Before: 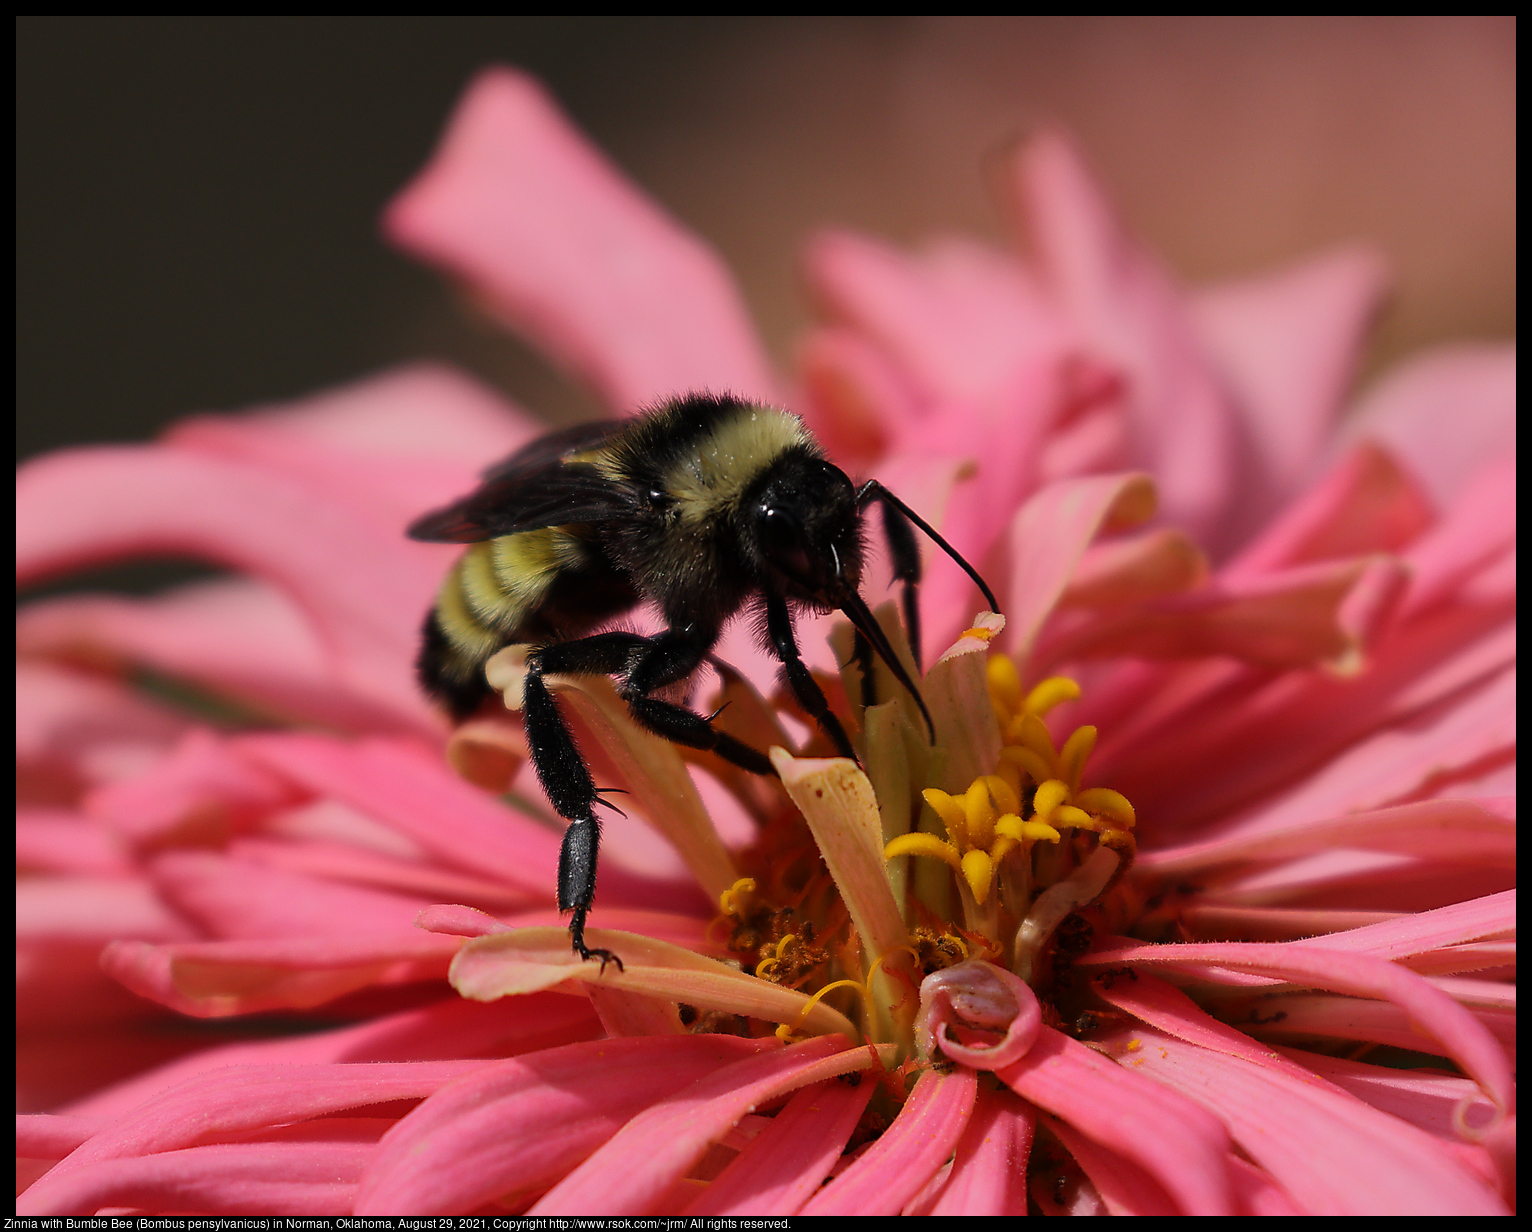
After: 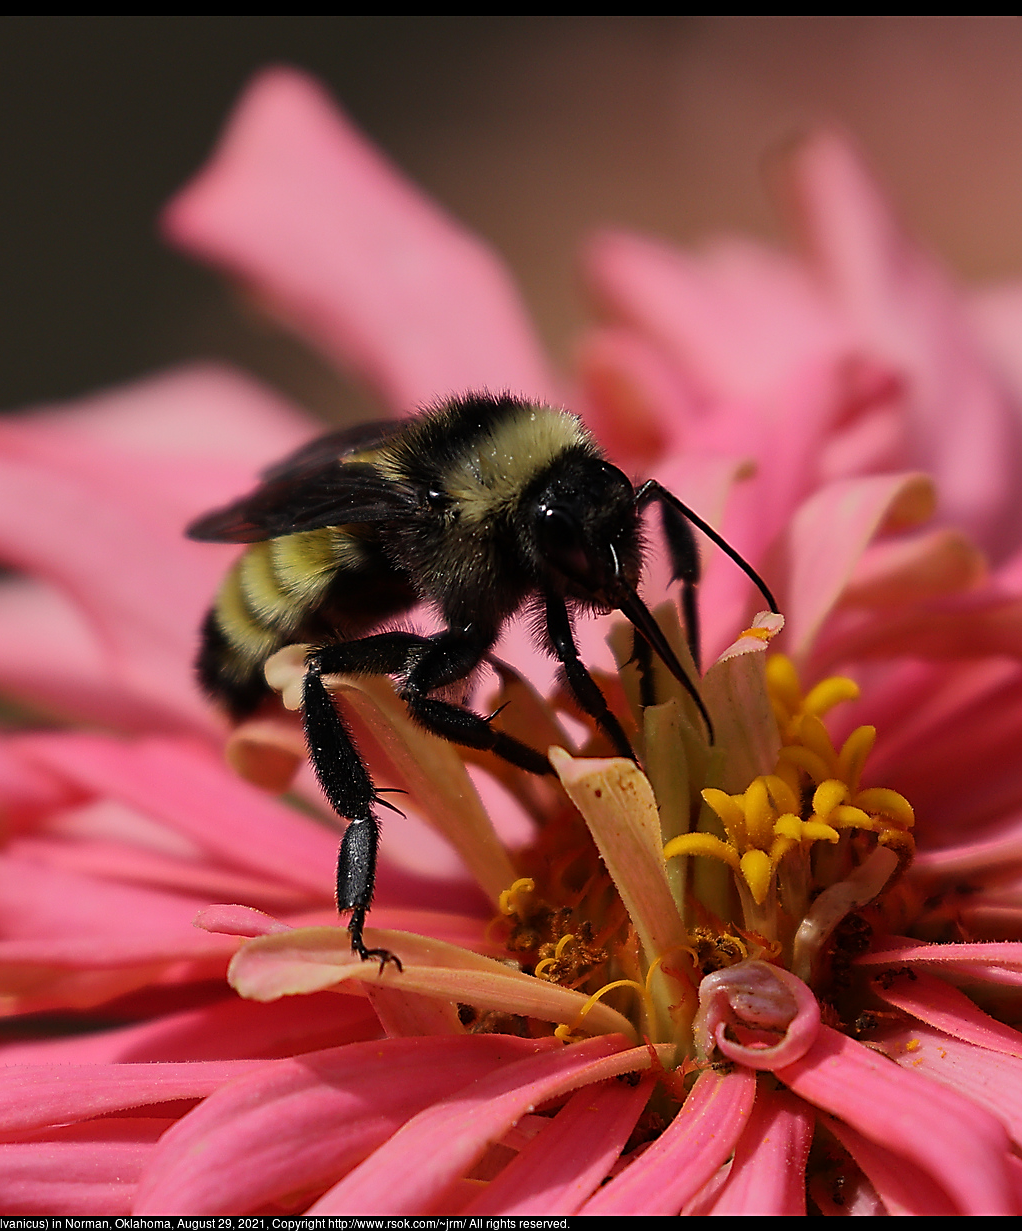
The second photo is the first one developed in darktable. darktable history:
crop and rotate: left 14.432%, right 18.815%
sharpen: on, module defaults
